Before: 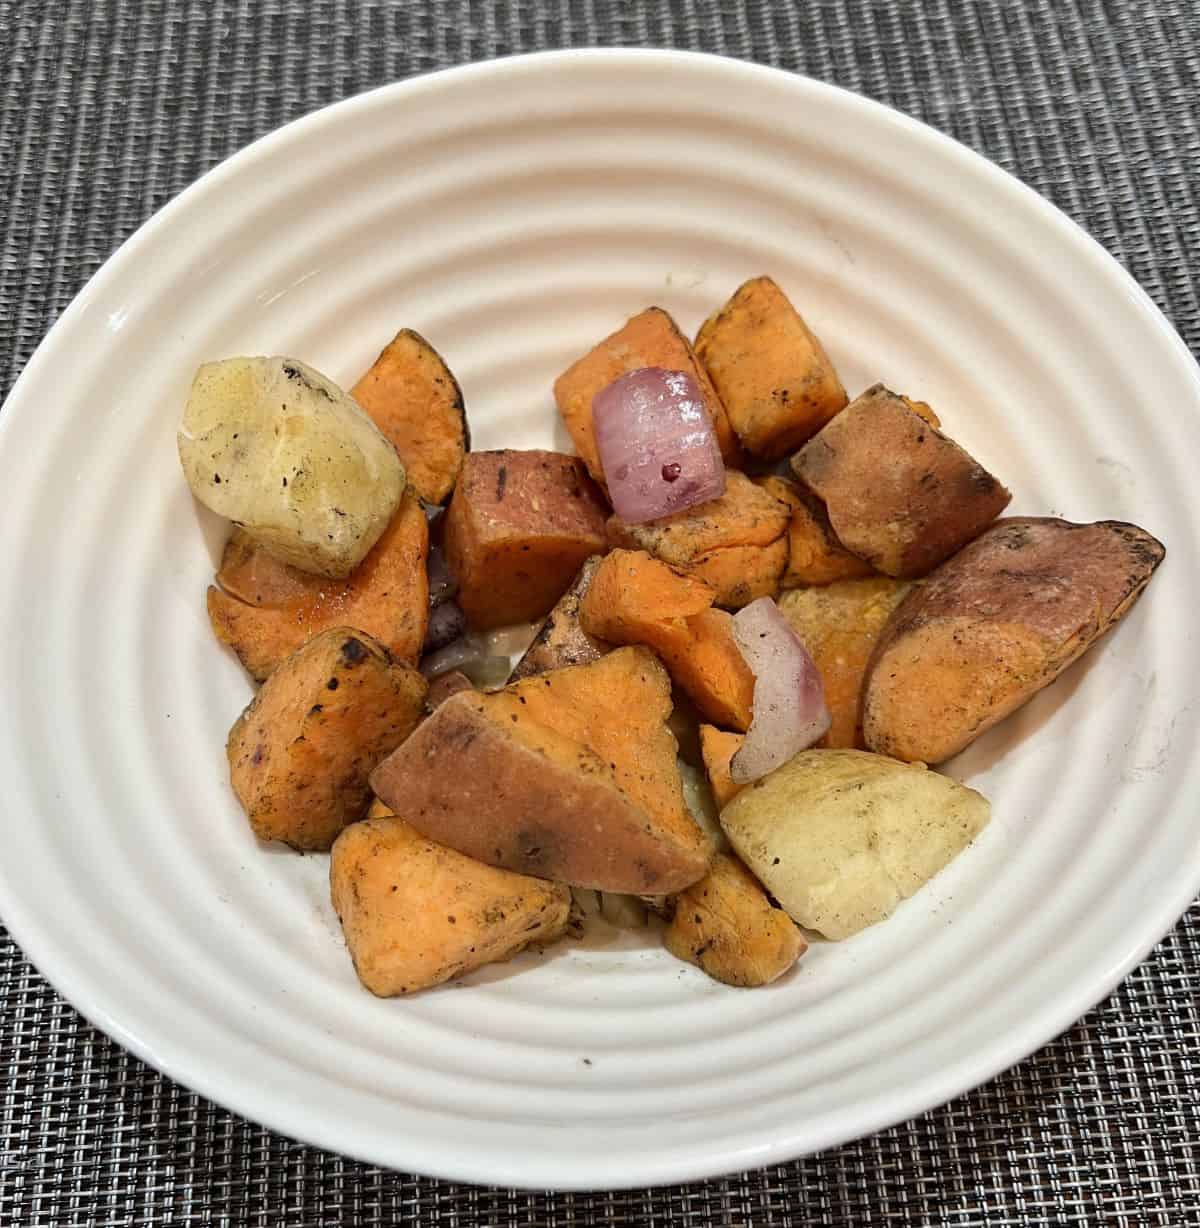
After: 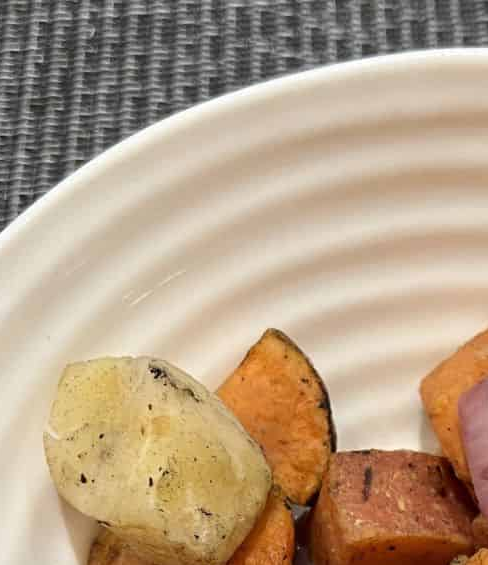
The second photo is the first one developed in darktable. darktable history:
crop and rotate: left 11.233%, top 0.105%, right 48.024%, bottom 53.808%
